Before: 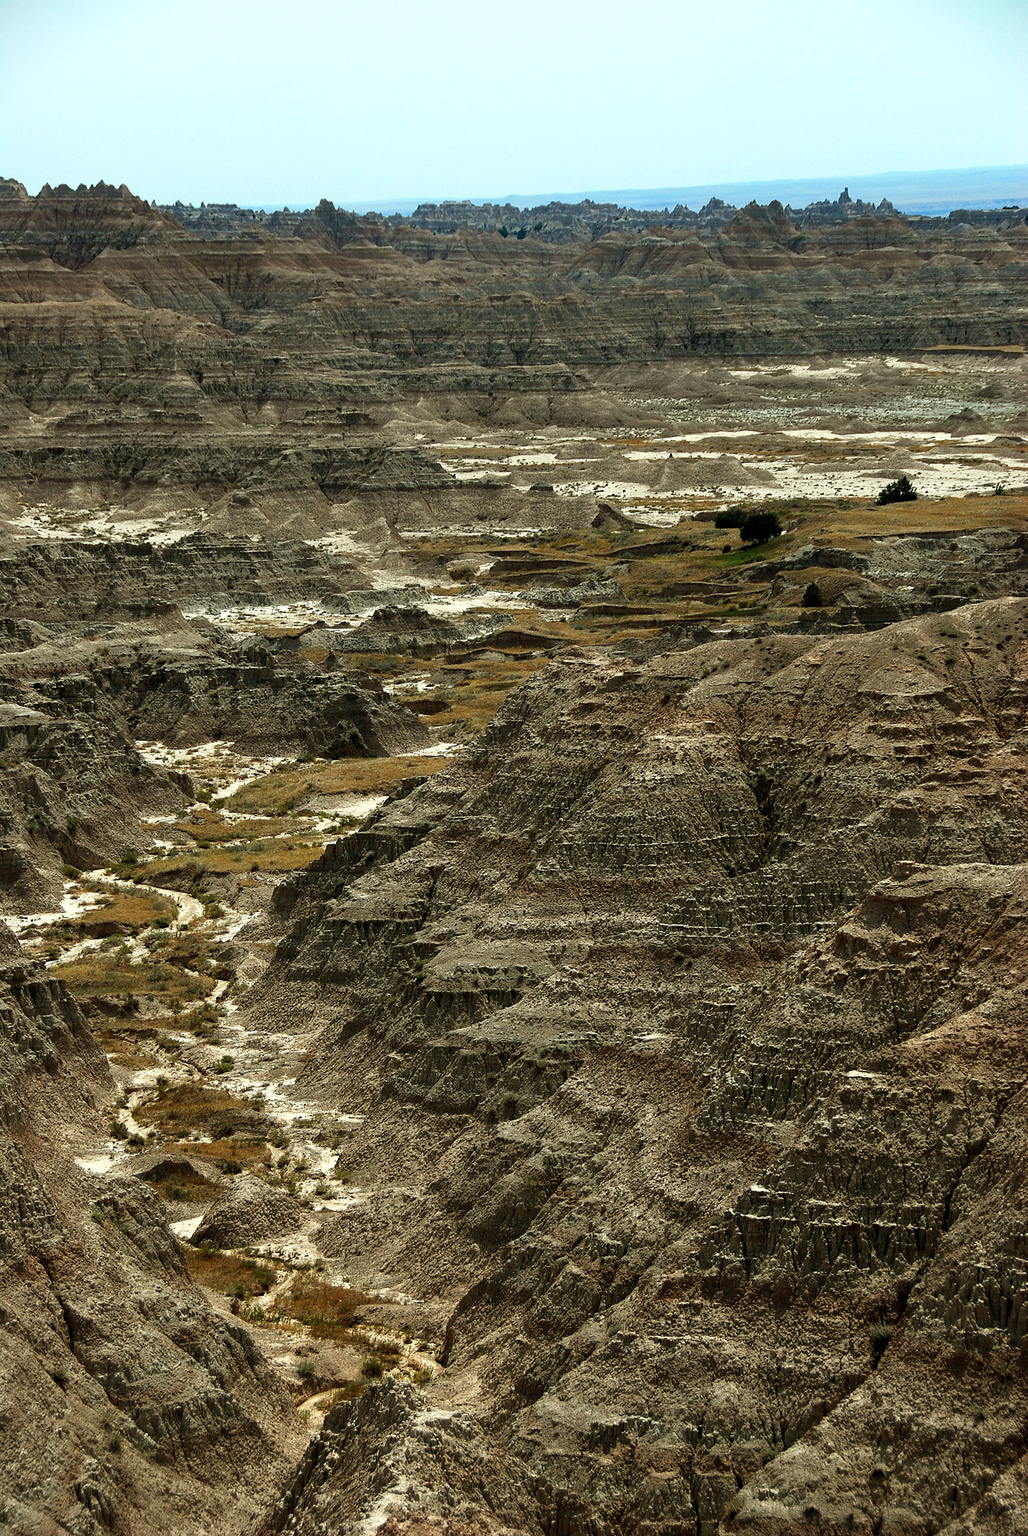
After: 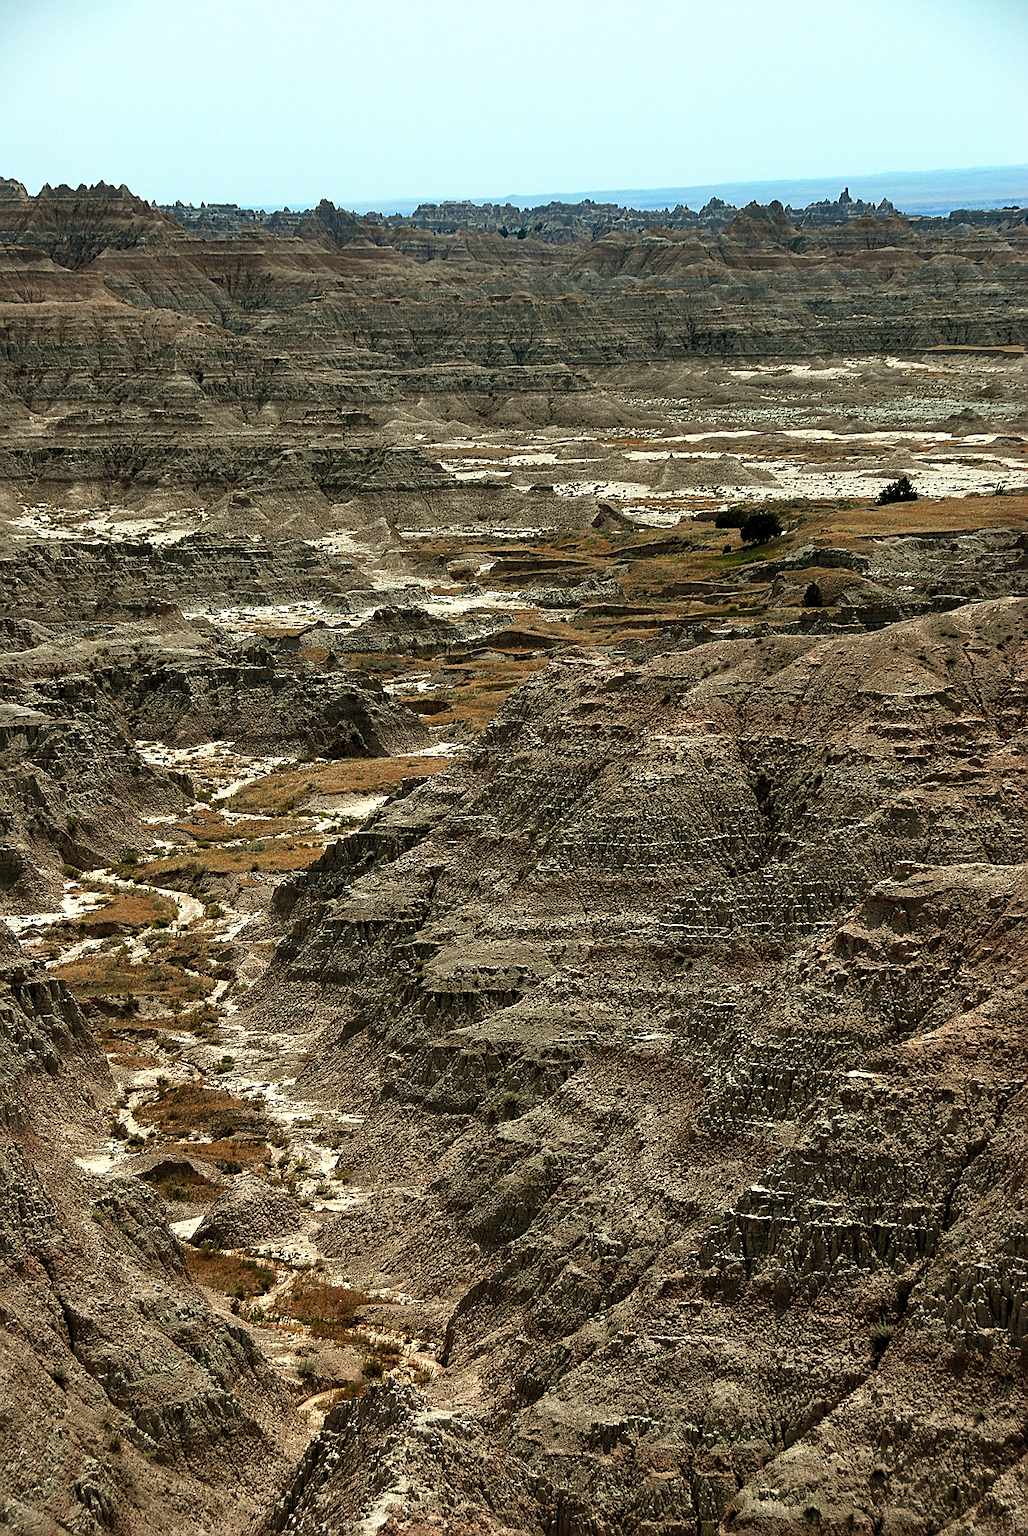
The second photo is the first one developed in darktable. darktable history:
sharpen: on, module defaults
shadows and highlights: shadows 36.88, highlights -27.03, highlights color adjustment 49.3%, soften with gaussian
color zones: curves: ch1 [(0, 0.455) (0.063, 0.455) (0.286, 0.495) (0.429, 0.5) (0.571, 0.5) (0.714, 0.5) (0.857, 0.5) (1, 0.455)]; ch2 [(0, 0.532) (0.063, 0.521) (0.233, 0.447) (0.429, 0.489) (0.571, 0.5) (0.714, 0.5) (0.857, 0.5) (1, 0.532)]
